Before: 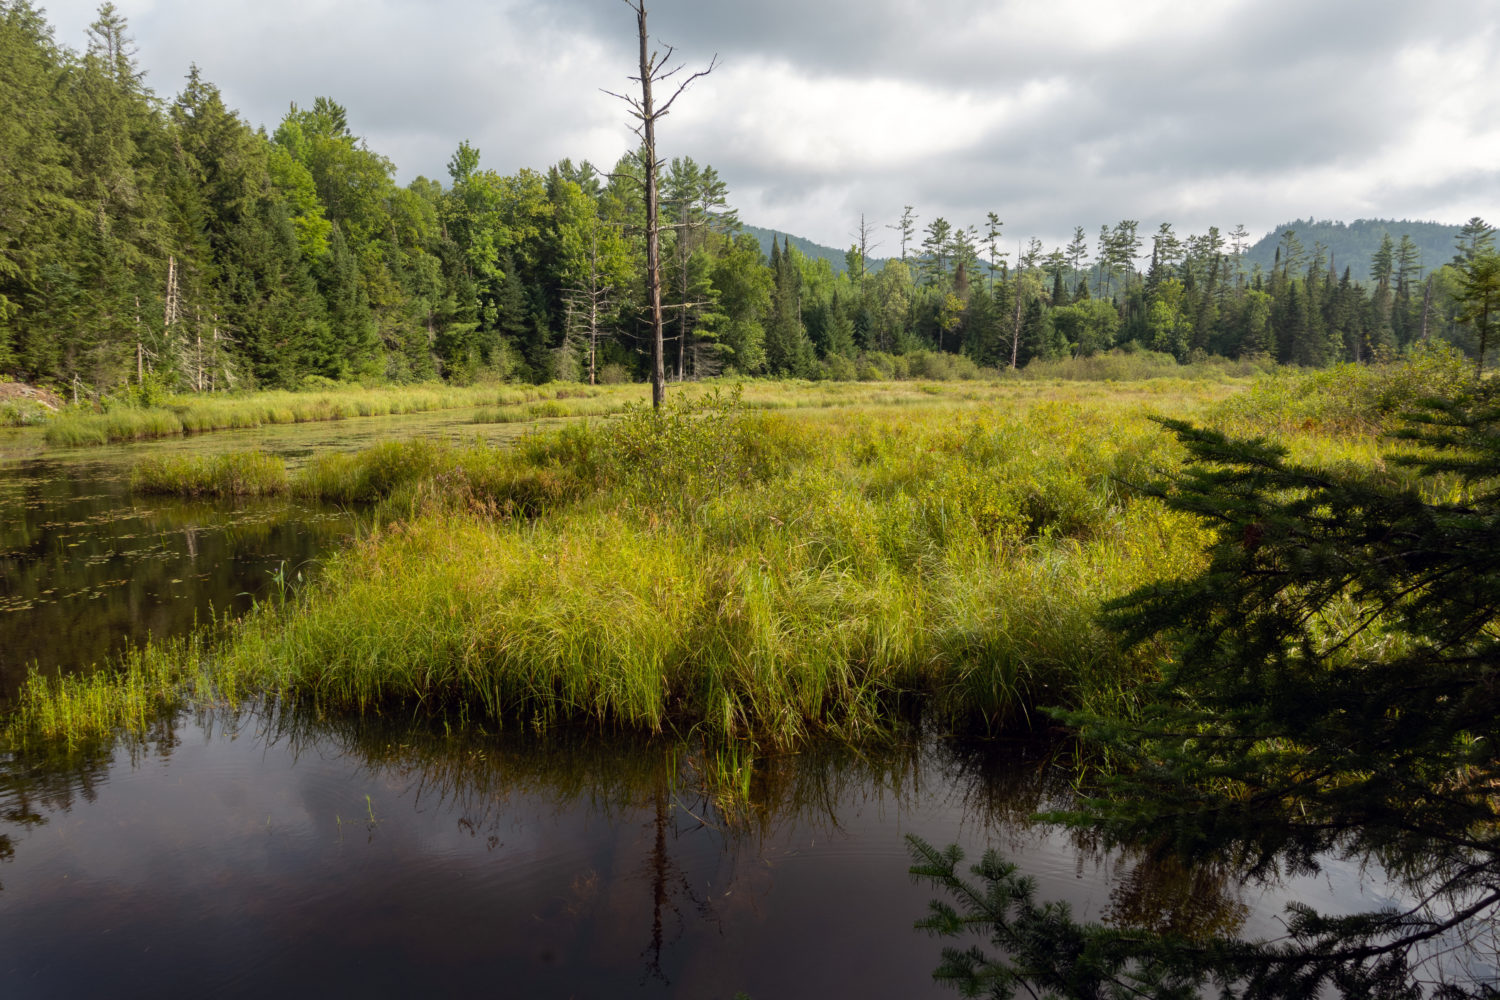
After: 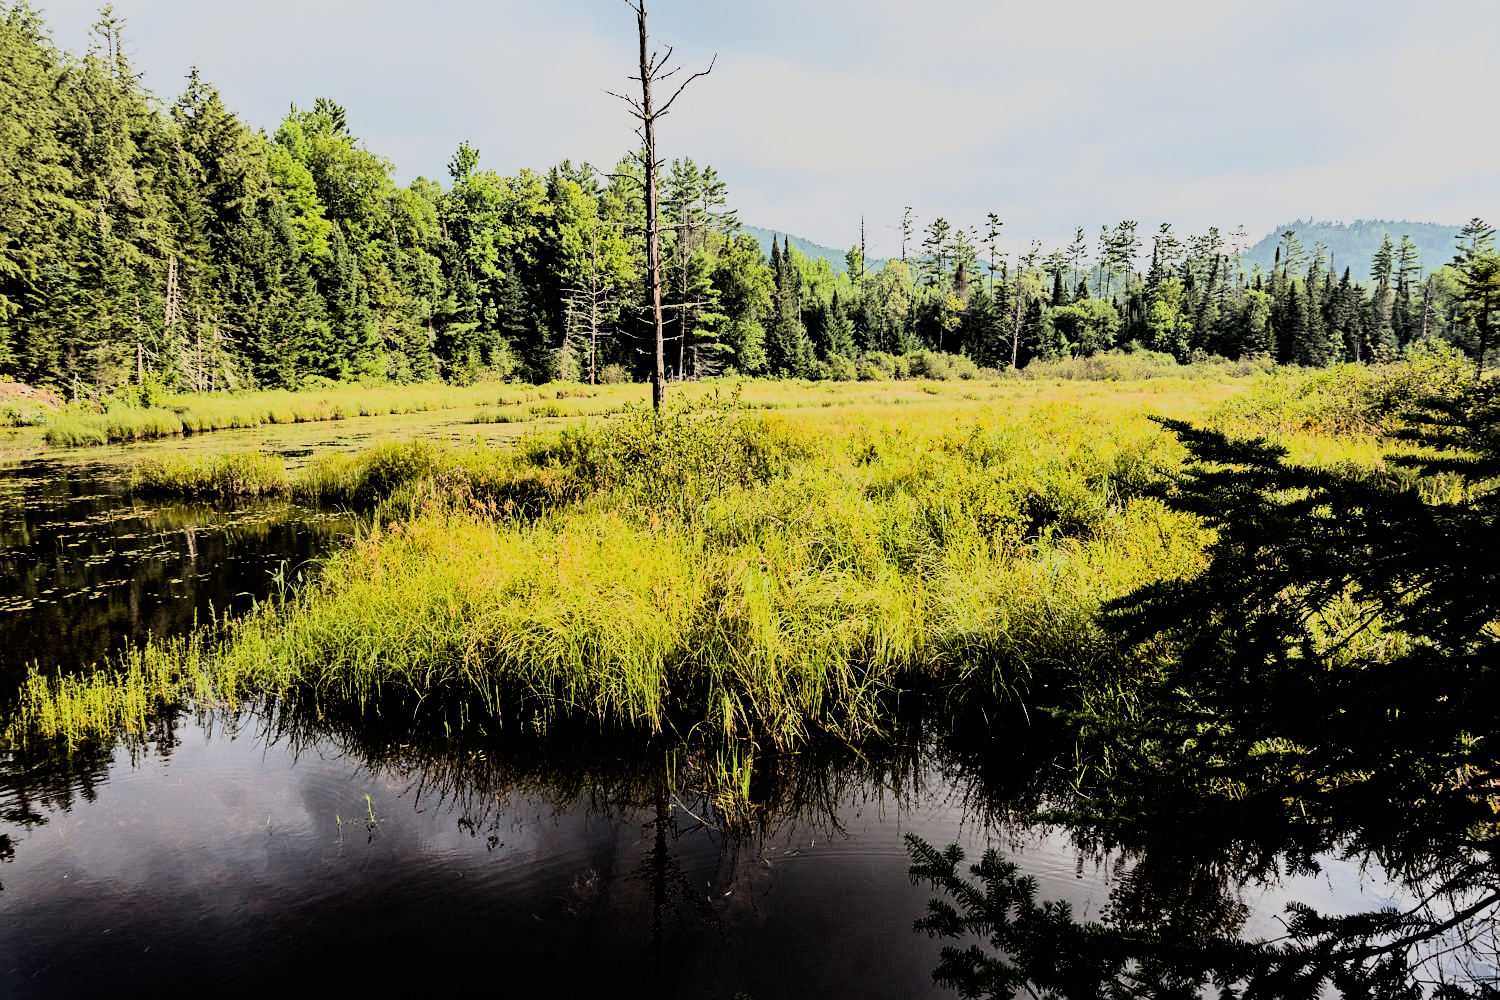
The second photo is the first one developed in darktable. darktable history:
sharpen: radius 1, threshold 1
contrast equalizer: octaves 7, y [[0.502, 0.517, 0.543, 0.576, 0.611, 0.631], [0.5 ×6], [0.5 ×6], [0 ×6], [0 ×6]]
filmic rgb: black relative exposure -7.65 EV, white relative exposure 4.56 EV, hardness 3.61, color science v6 (2022)
rgb curve: curves: ch0 [(0, 0) (0.21, 0.15) (0.24, 0.21) (0.5, 0.75) (0.75, 0.96) (0.89, 0.99) (1, 1)]; ch1 [(0, 0.02) (0.21, 0.13) (0.25, 0.2) (0.5, 0.67) (0.75, 0.9) (0.89, 0.97) (1, 1)]; ch2 [(0, 0.02) (0.21, 0.13) (0.25, 0.2) (0.5, 0.67) (0.75, 0.9) (0.89, 0.97) (1, 1)], compensate middle gray true
